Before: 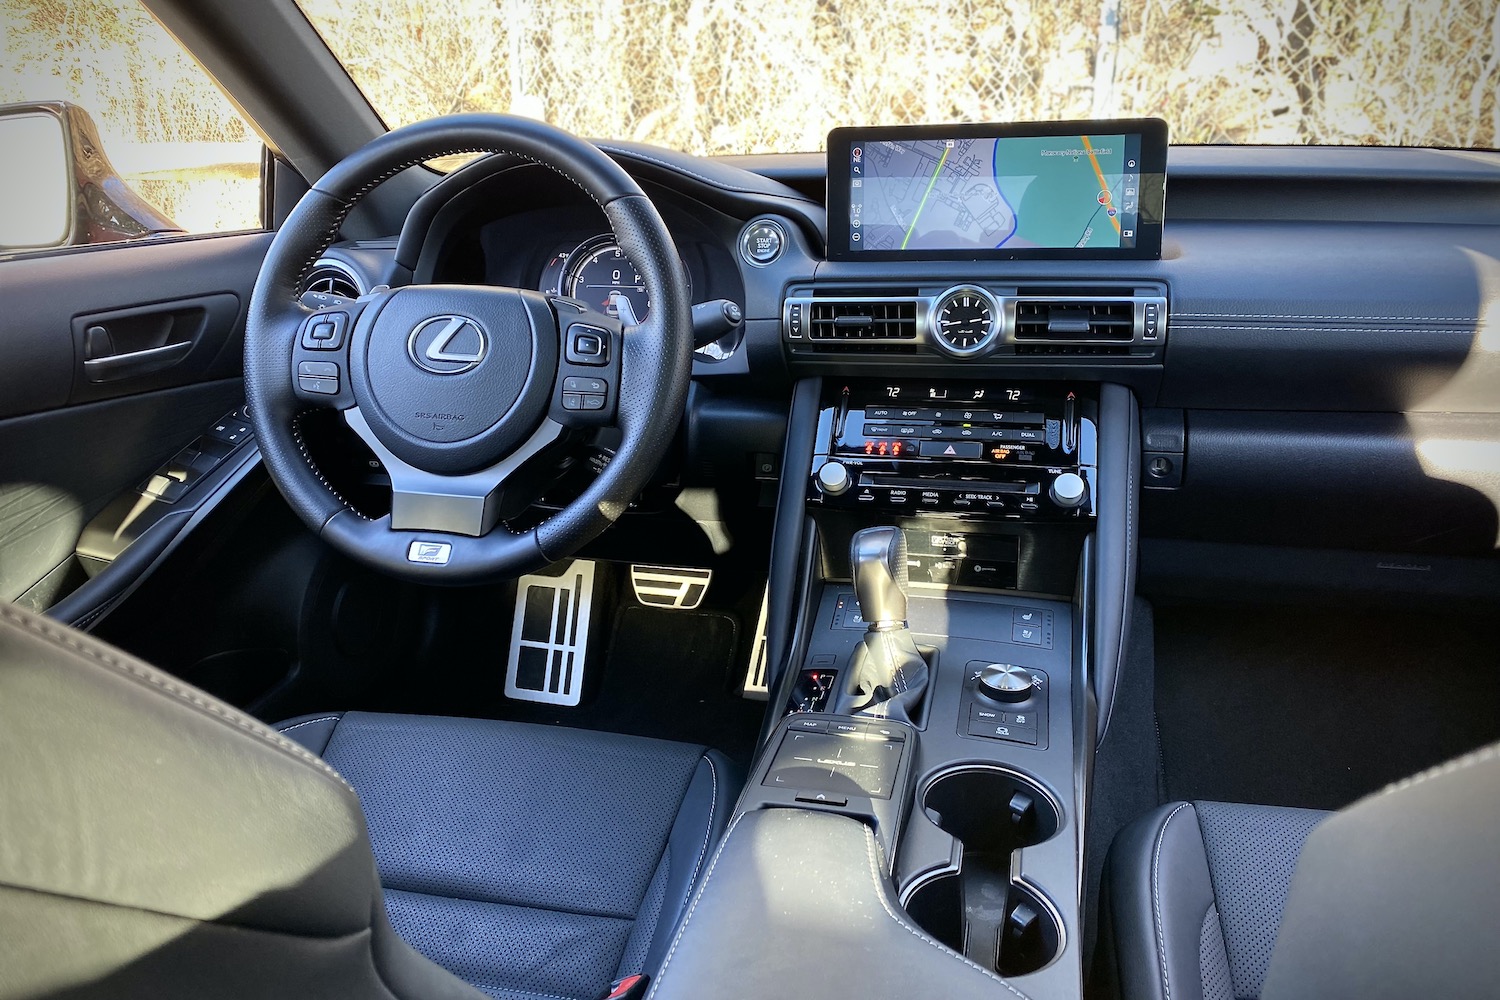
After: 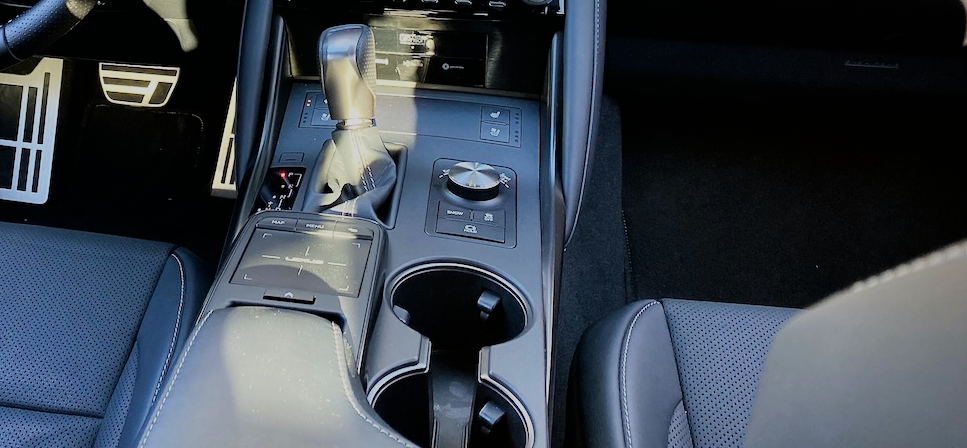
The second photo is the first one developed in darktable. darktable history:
filmic rgb: black relative exposure -7.65 EV, white relative exposure 4.56 EV, hardness 3.61
crop and rotate: left 35.509%, top 50.238%, bottom 4.934%
